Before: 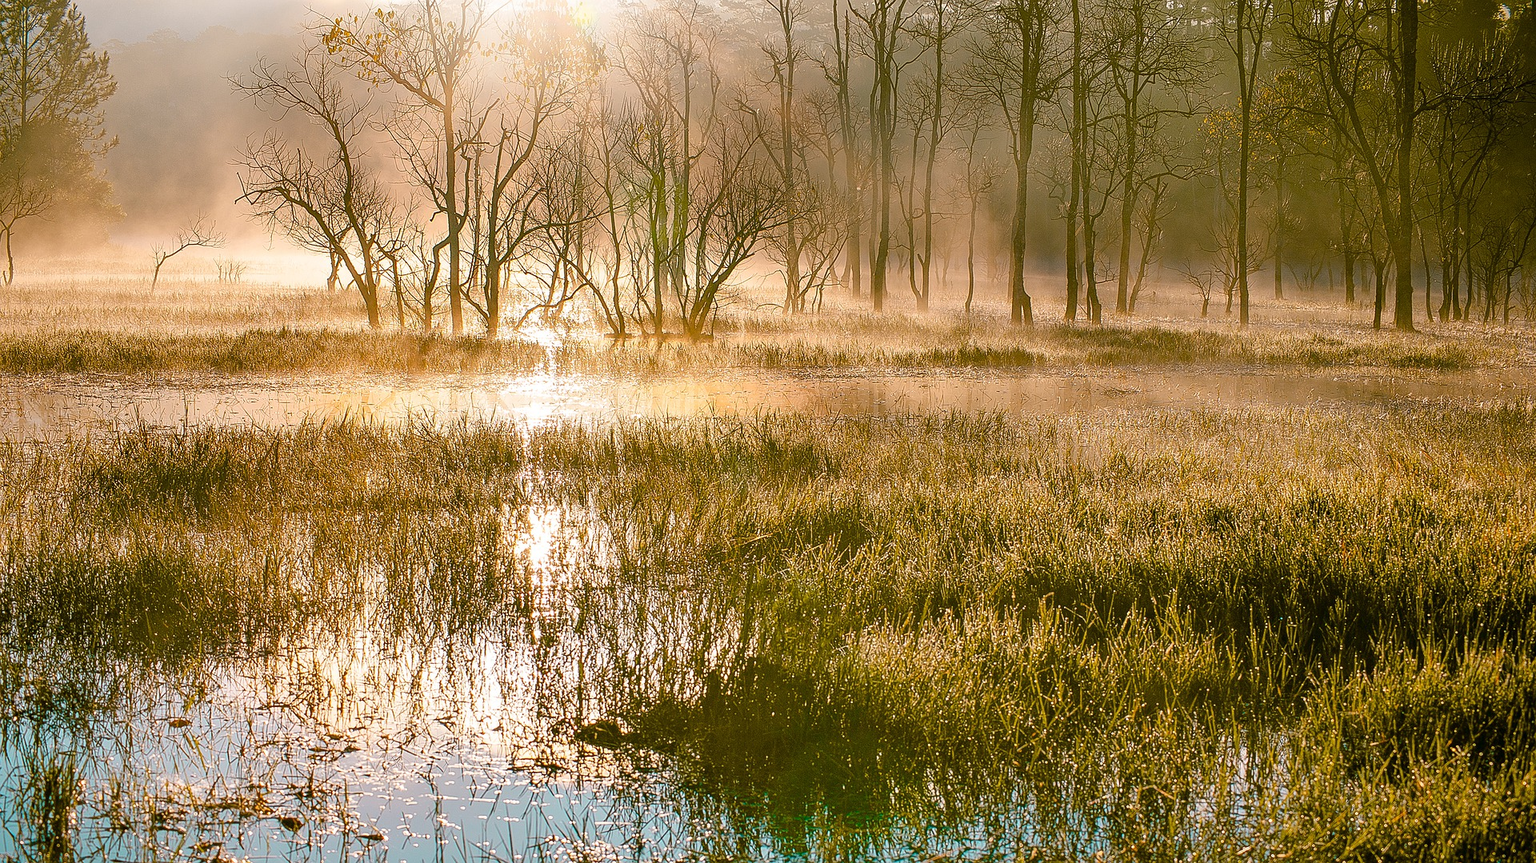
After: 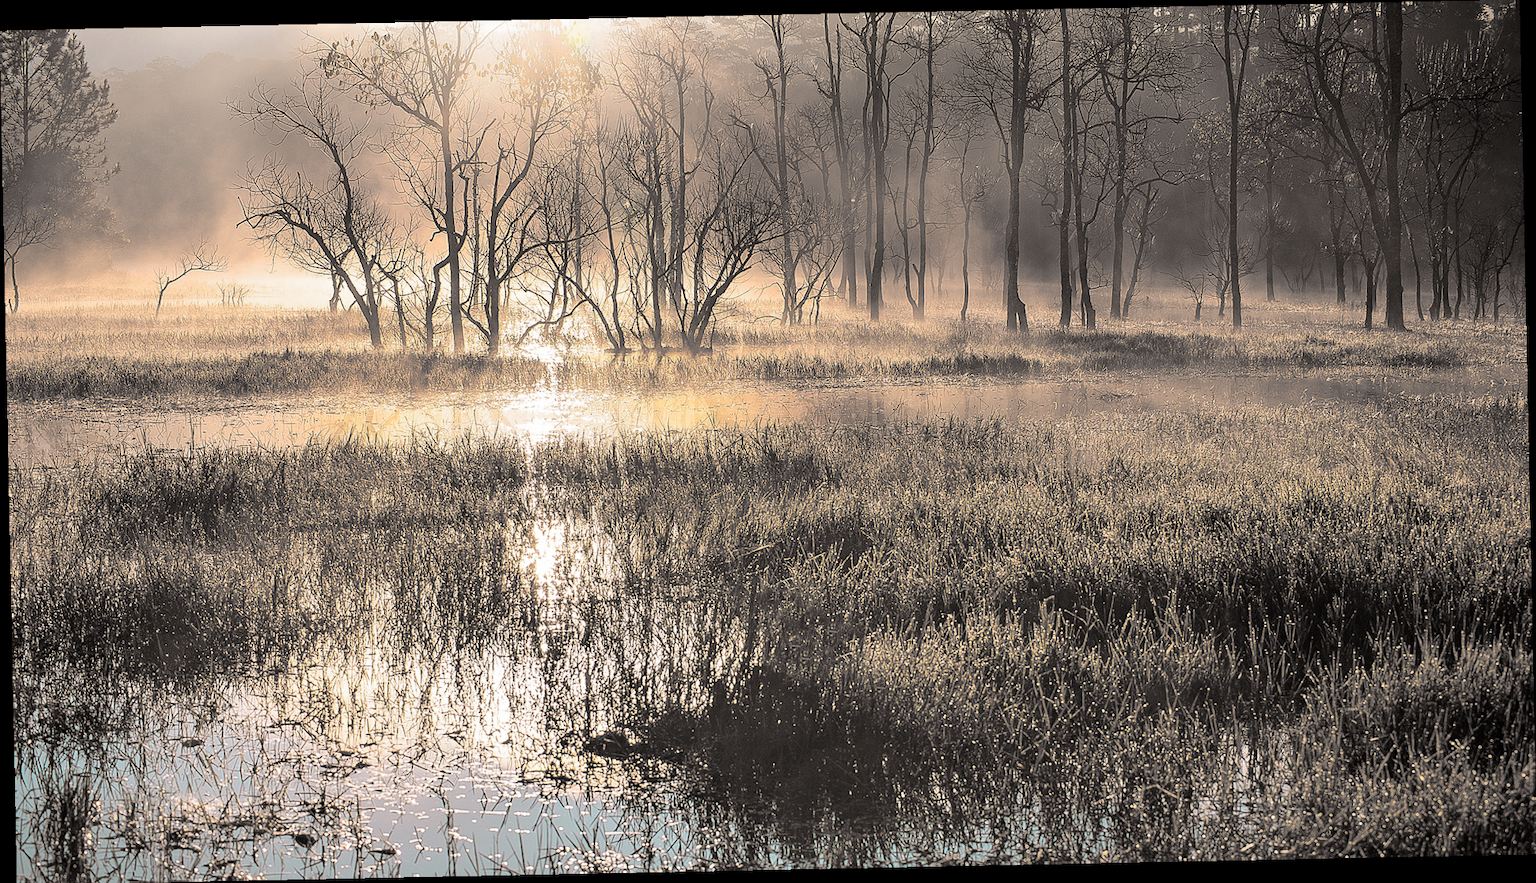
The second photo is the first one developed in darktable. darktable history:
rotate and perspective: rotation -1.17°, automatic cropping off
tone equalizer: -8 EV -0.55 EV
split-toning: shadows › hue 26°, shadows › saturation 0.09, highlights › hue 40°, highlights › saturation 0.18, balance -63, compress 0%
